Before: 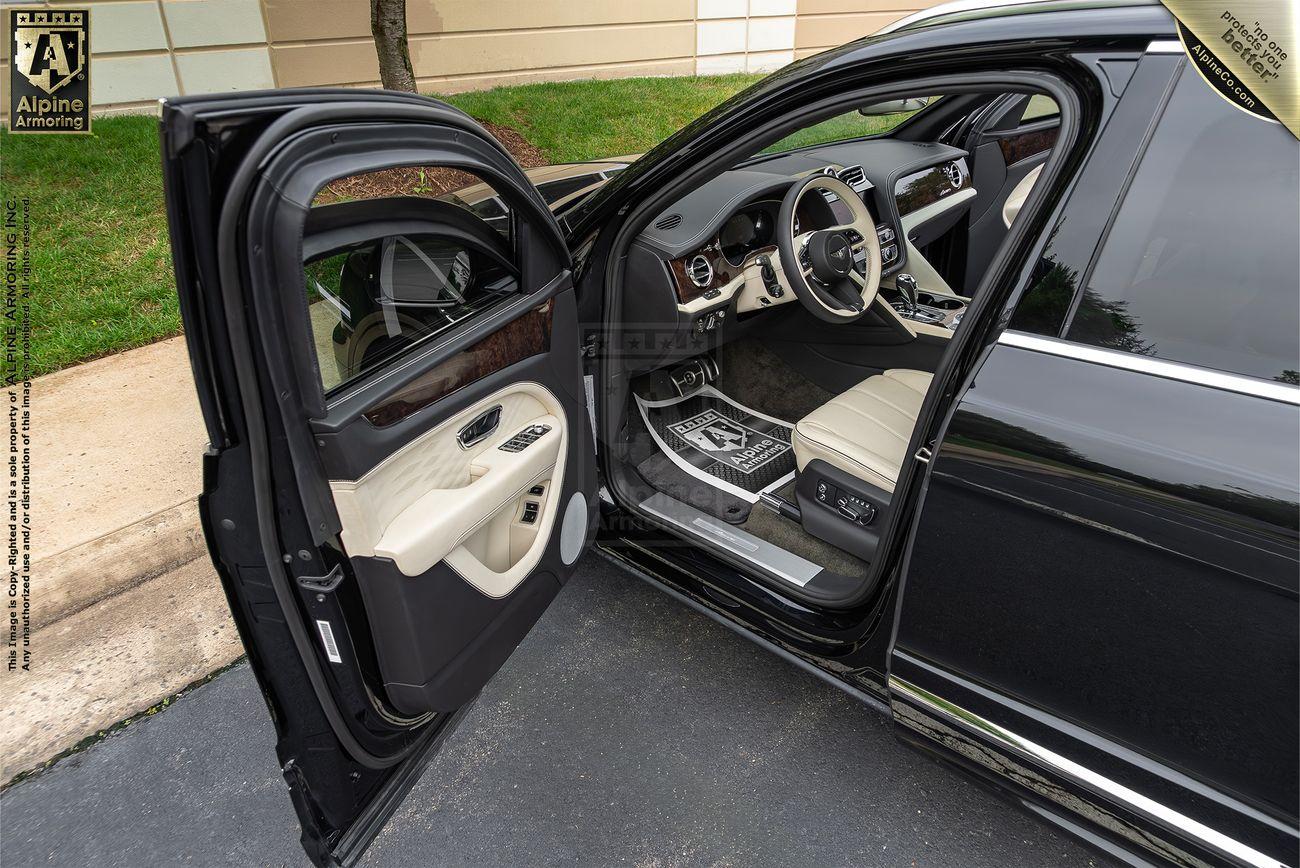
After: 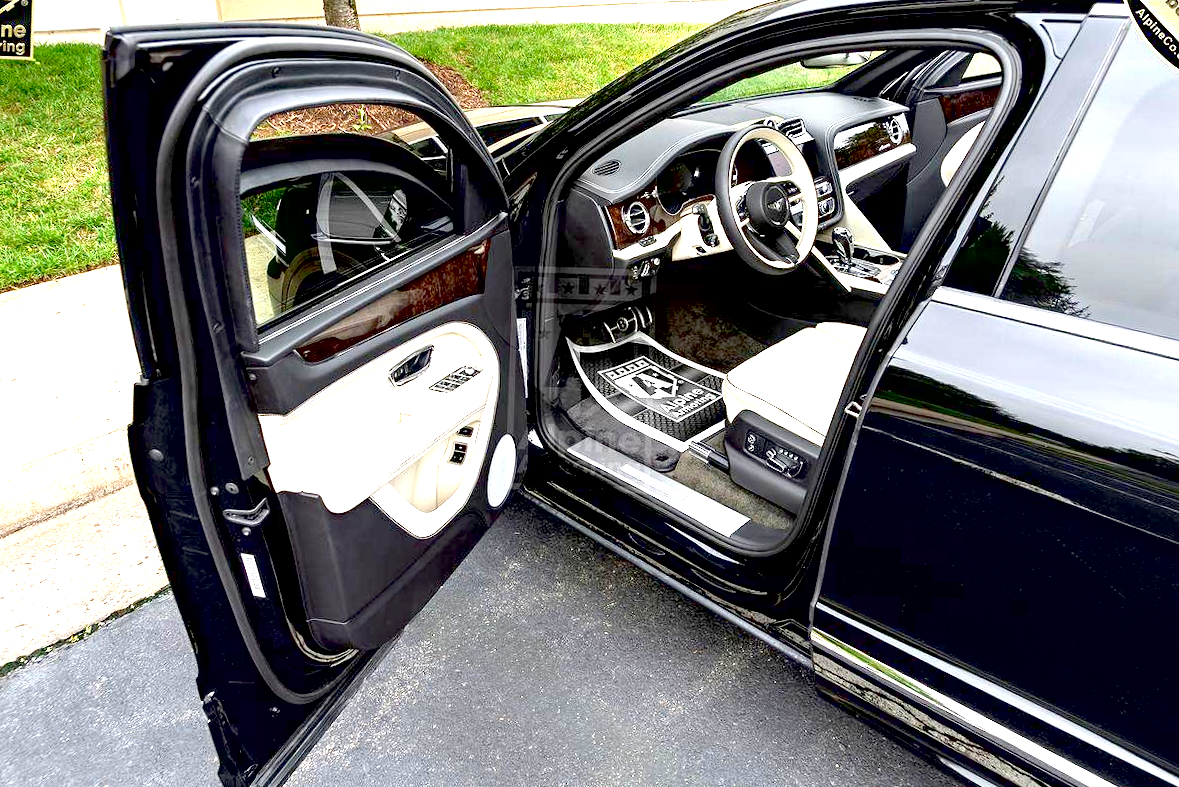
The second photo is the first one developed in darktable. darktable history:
contrast brightness saturation: saturation -0.1
crop and rotate: angle -1.96°, left 3.097%, top 4.154%, right 1.586%, bottom 0.529%
exposure: black level correction 0.016, exposure 1.774 EV, compensate highlight preservation false
